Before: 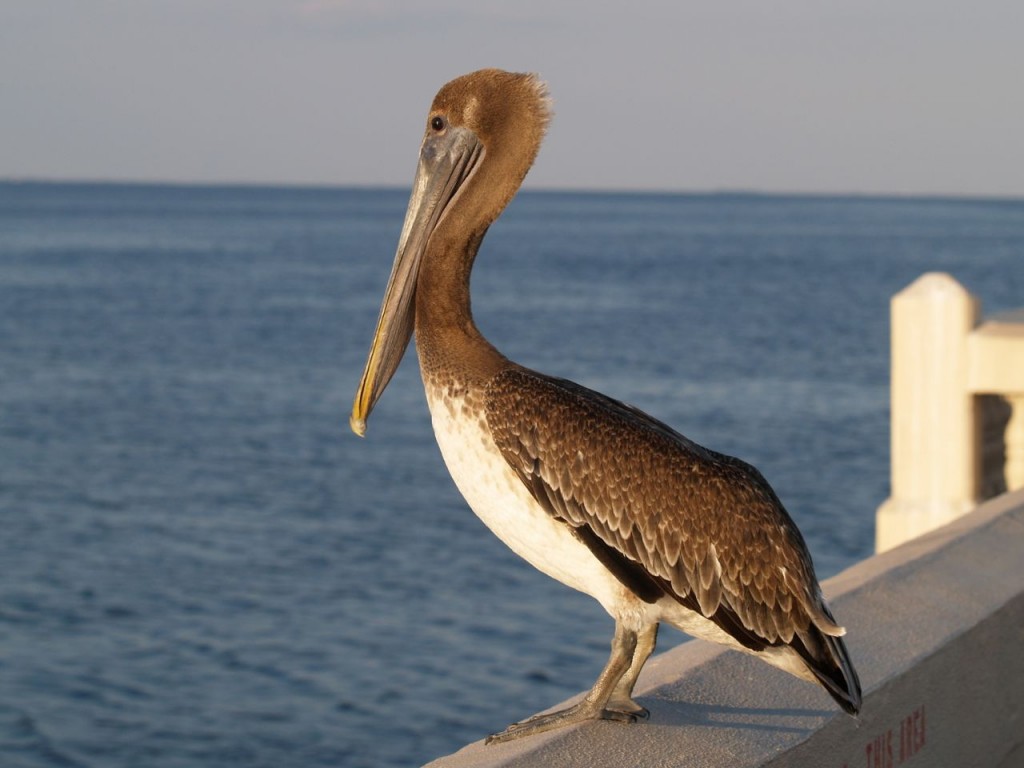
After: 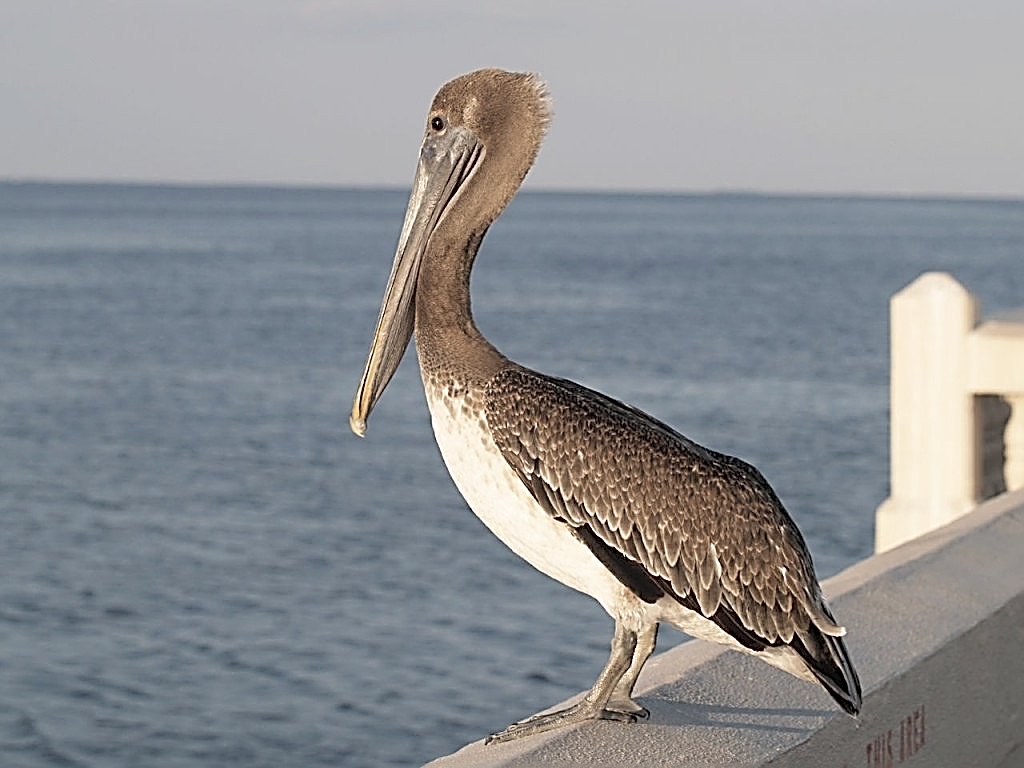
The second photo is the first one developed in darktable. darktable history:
contrast brightness saturation: brightness 0.18, saturation -0.5
velvia: on, module defaults
sharpen: amount 1.861
